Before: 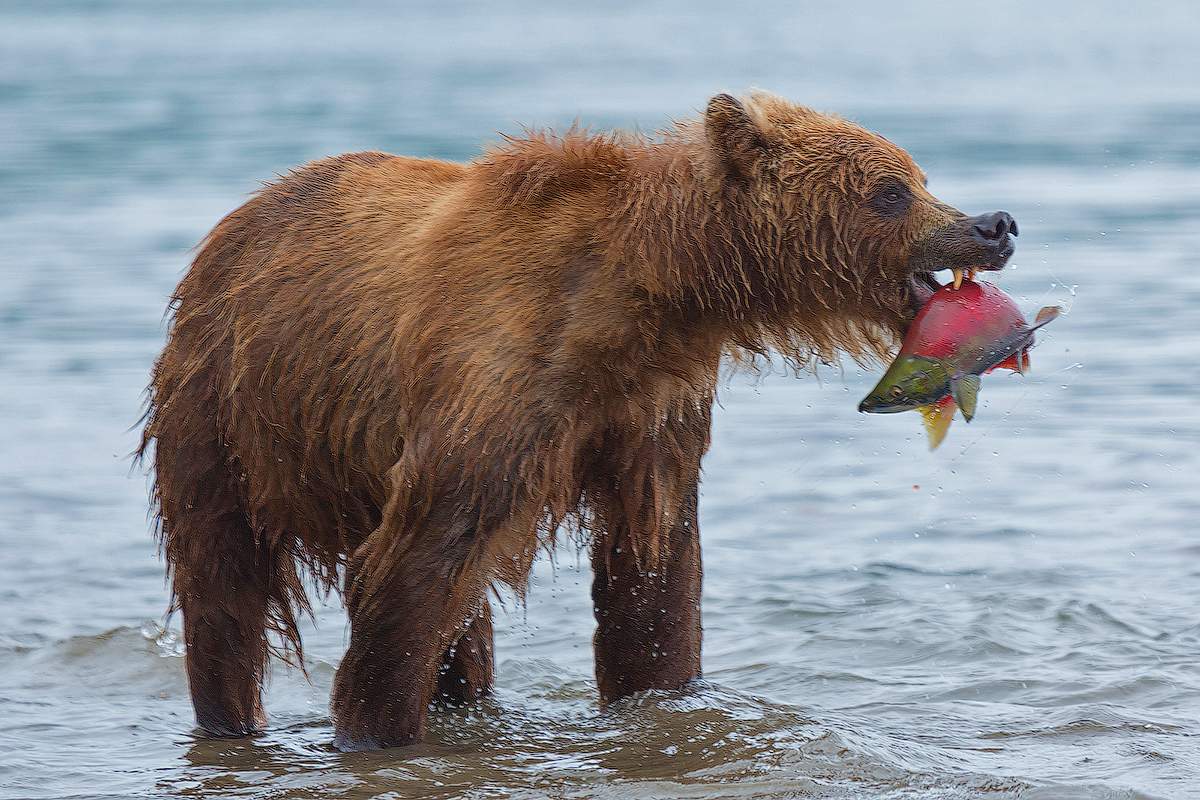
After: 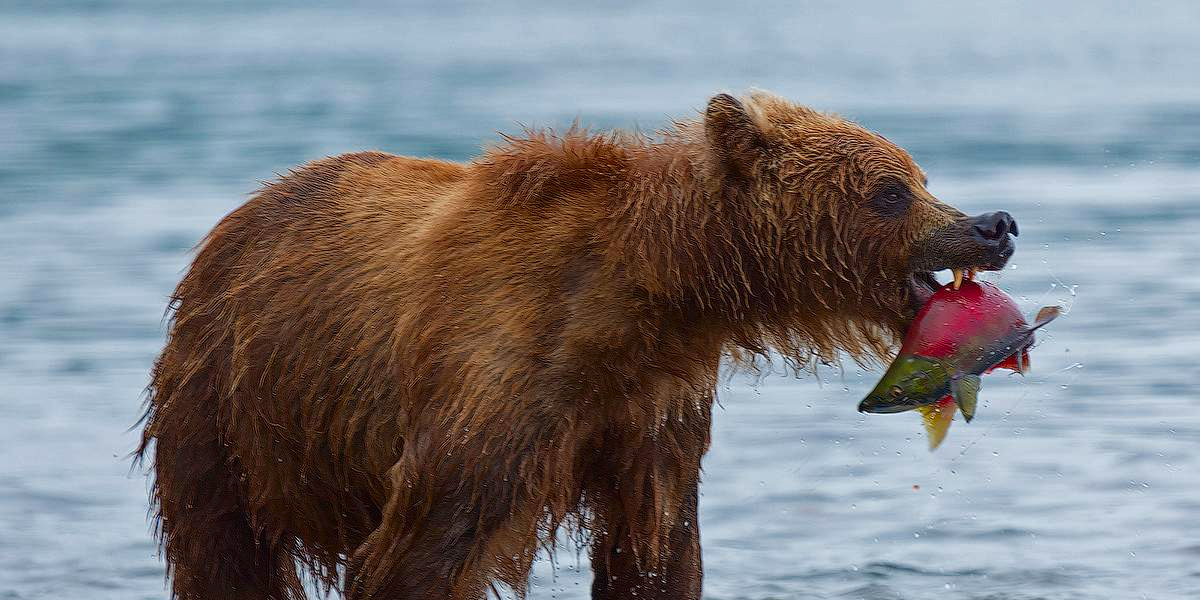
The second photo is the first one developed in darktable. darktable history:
contrast brightness saturation: contrast 0.069, brightness -0.147, saturation 0.107
crop: bottom 24.992%
